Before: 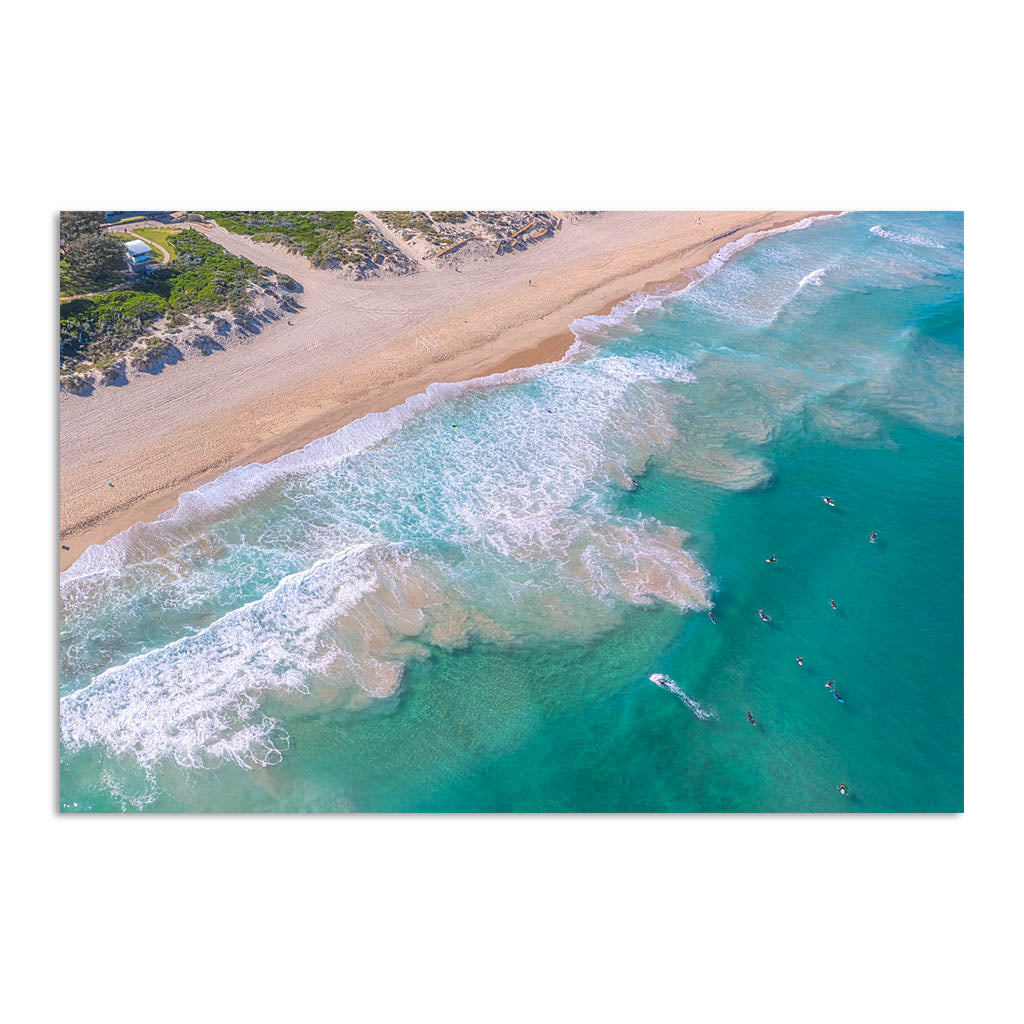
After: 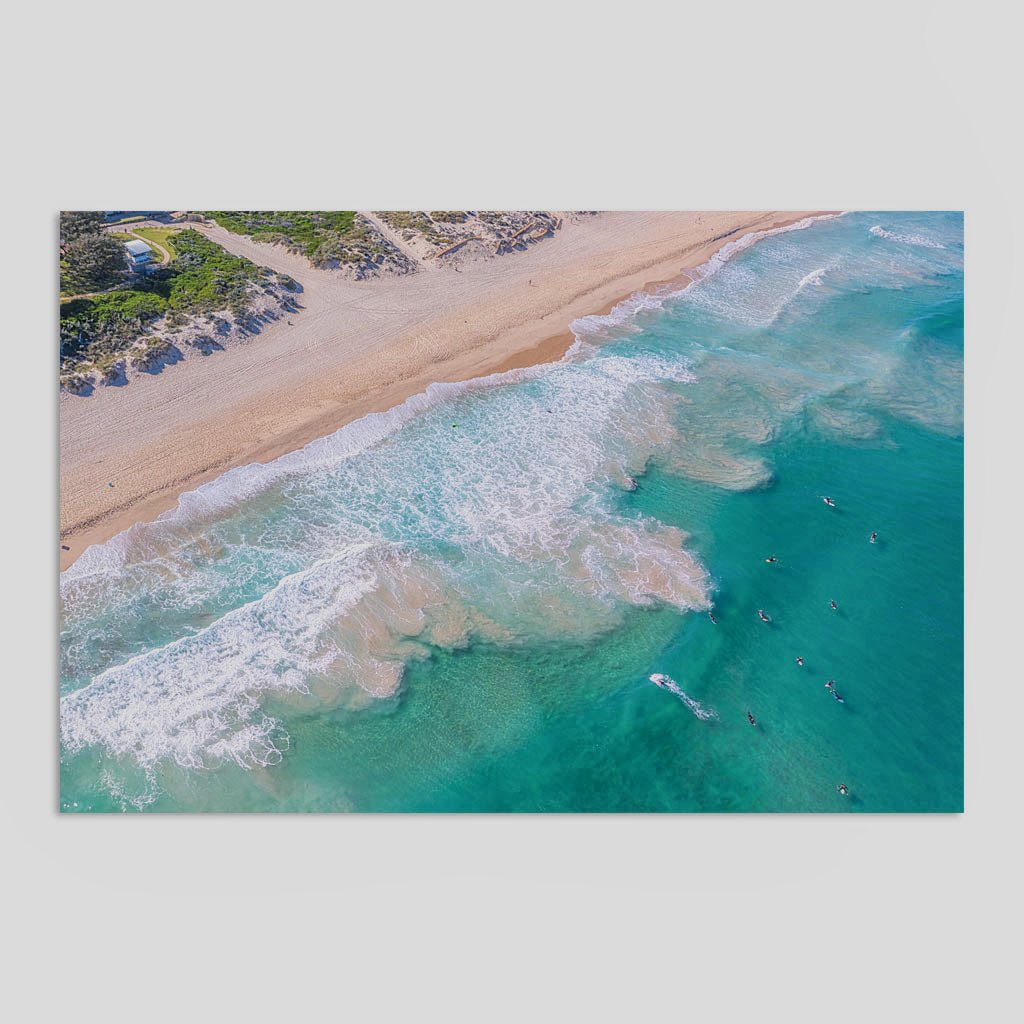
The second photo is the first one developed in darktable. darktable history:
filmic rgb: black relative exposure -7.99 EV, white relative exposure 4.04 EV, threshold 2.96 EV, hardness 4.15, color science v4 (2020), enable highlight reconstruction true
local contrast: highlights 100%, shadows 101%, detail 120%, midtone range 0.2
